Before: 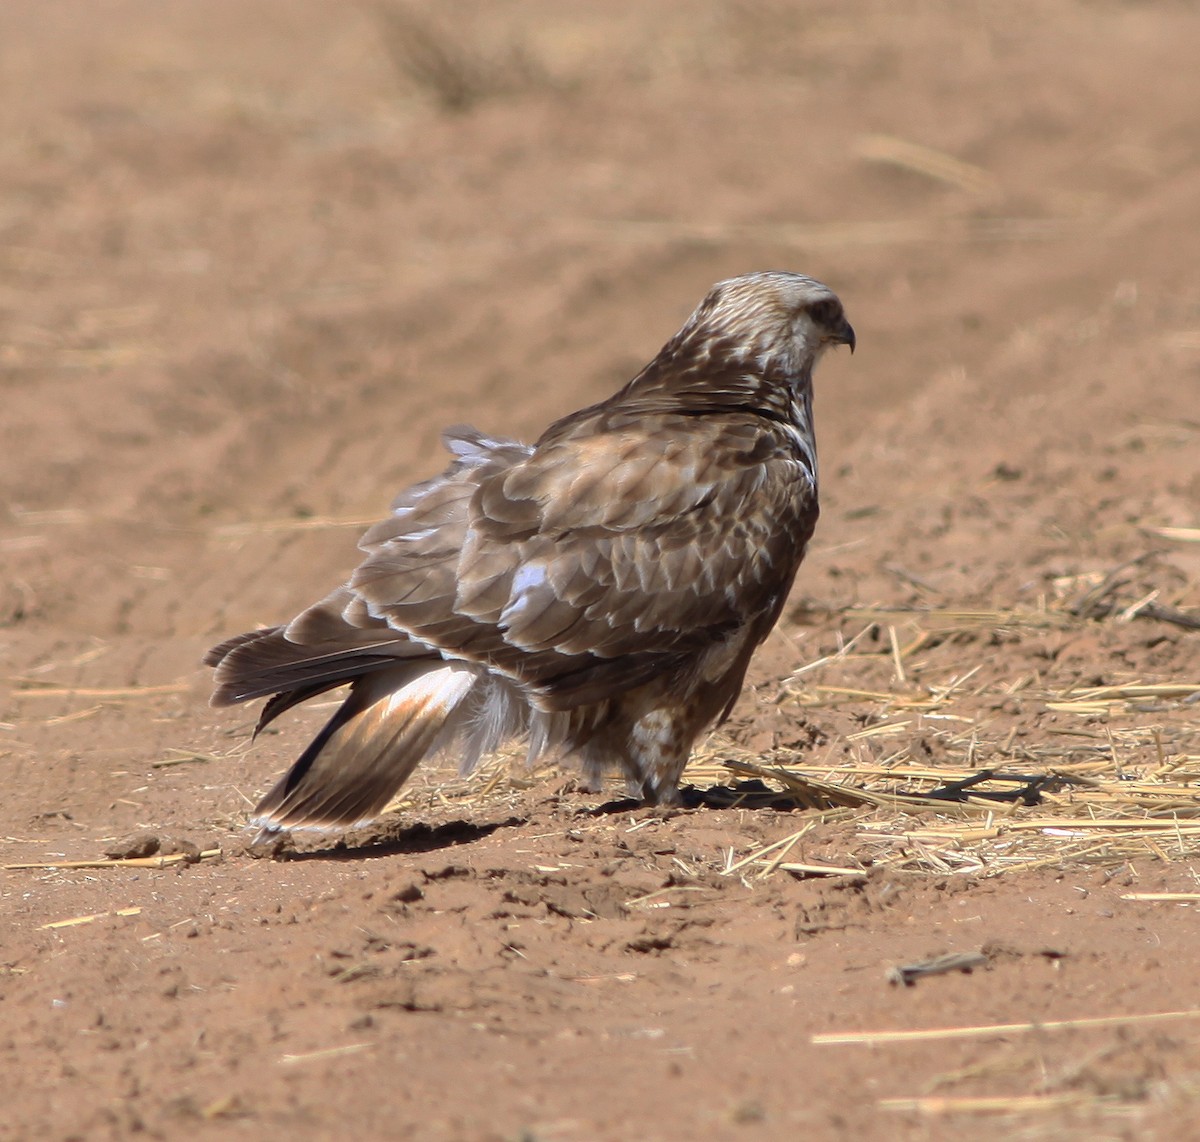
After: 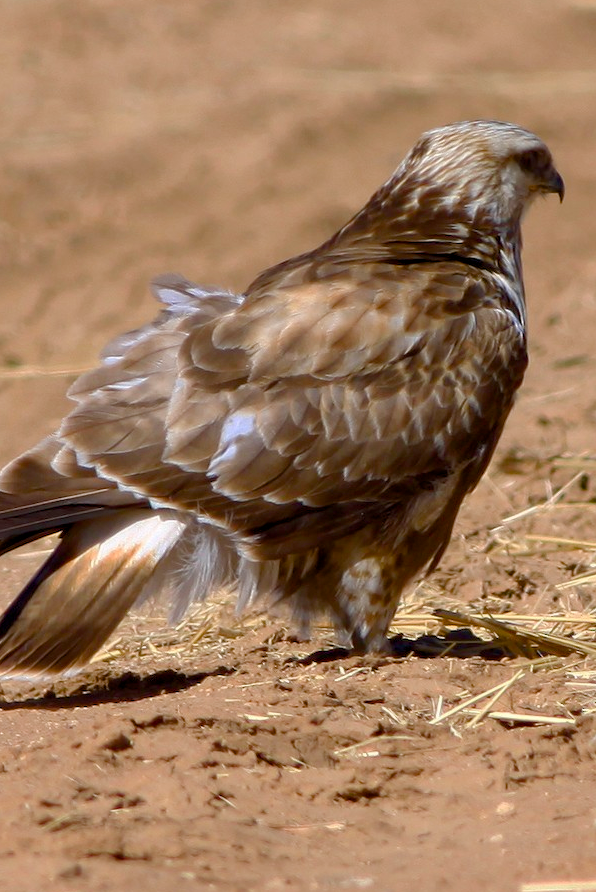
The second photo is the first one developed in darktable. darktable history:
crop and rotate: angle 0.018°, left 24.285%, top 13.247%, right 26.015%, bottom 8.602%
color balance rgb: shadows lift › chroma 0.937%, shadows lift › hue 114.75°, global offset › luminance -0.49%, linear chroma grading › global chroma 25.176%, perceptual saturation grading › global saturation 20%, perceptual saturation grading › highlights -49.546%, perceptual saturation grading › shadows 25.877%, global vibrance 20%
